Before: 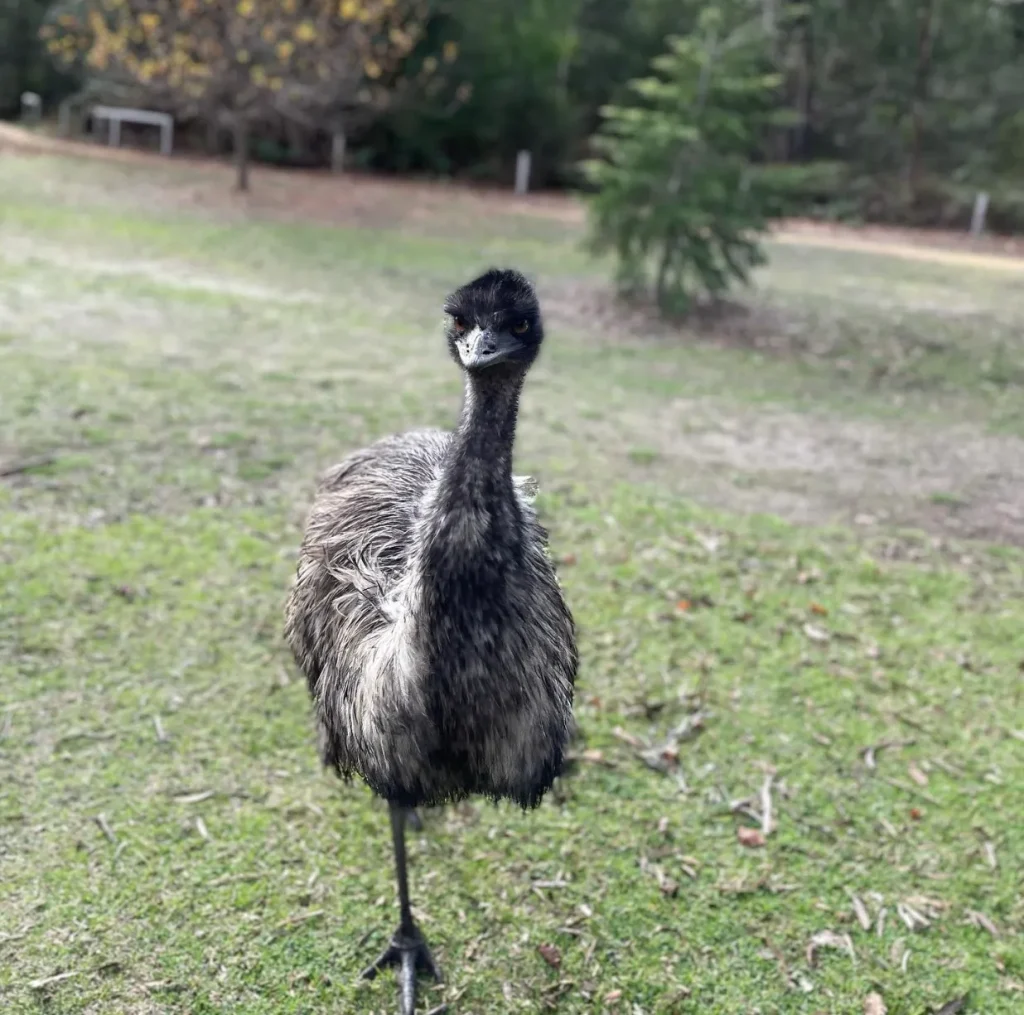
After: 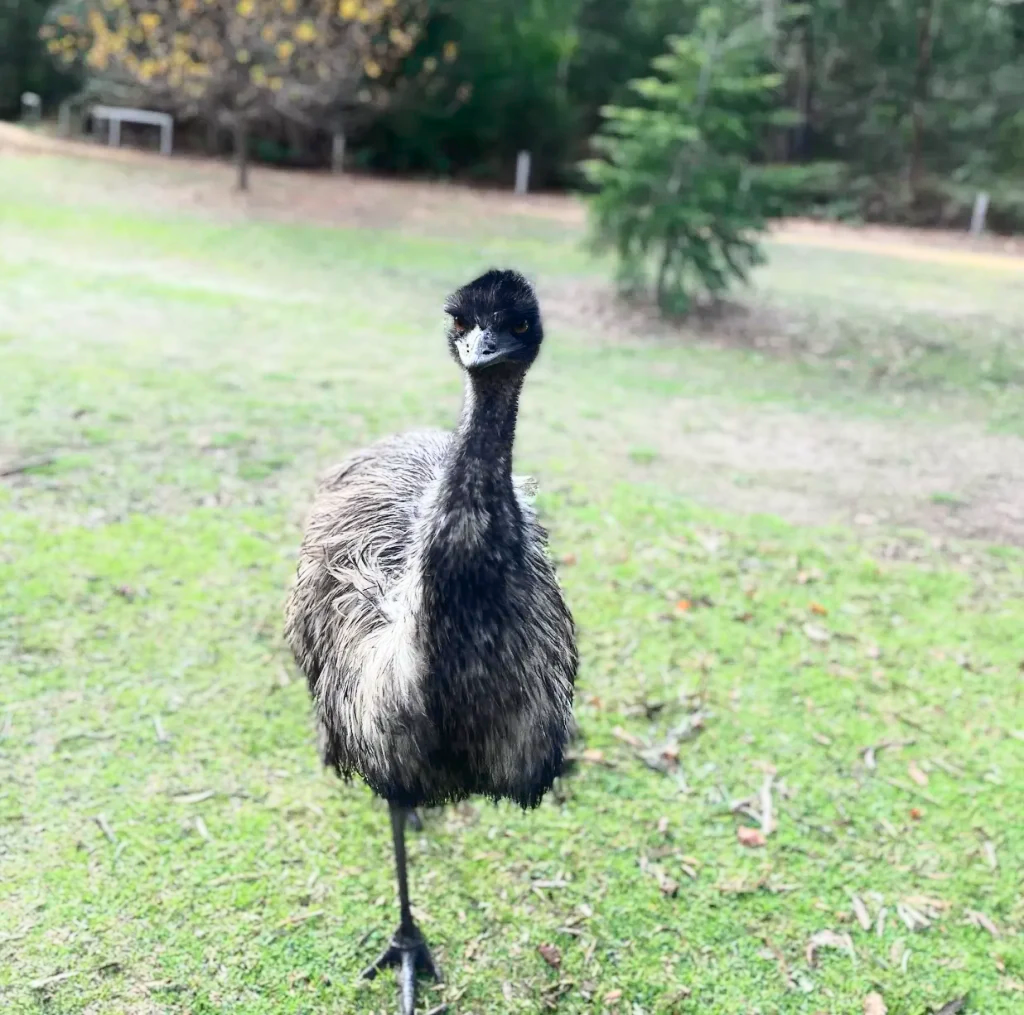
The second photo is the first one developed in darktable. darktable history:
tone curve: curves: ch0 [(0, 0) (0.114, 0.083) (0.303, 0.285) (0.447, 0.51) (0.602, 0.697) (0.772, 0.866) (0.999, 0.978)]; ch1 [(0, 0) (0.389, 0.352) (0.458, 0.433) (0.486, 0.474) (0.509, 0.505) (0.535, 0.528) (0.57, 0.579) (0.696, 0.706) (1, 1)]; ch2 [(0, 0) (0.369, 0.388) (0.449, 0.431) (0.501, 0.5) (0.528, 0.527) (0.589, 0.608) (0.697, 0.721) (1, 1)], color space Lab, independent channels, preserve colors none
exposure: exposure 0.29 EV, compensate highlight preservation false
contrast equalizer: y [[0.5, 0.486, 0.447, 0.446, 0.489, 0.5], [0.5 ×6], [0.5 ×6], [0 ×6], [0 ×6]]
